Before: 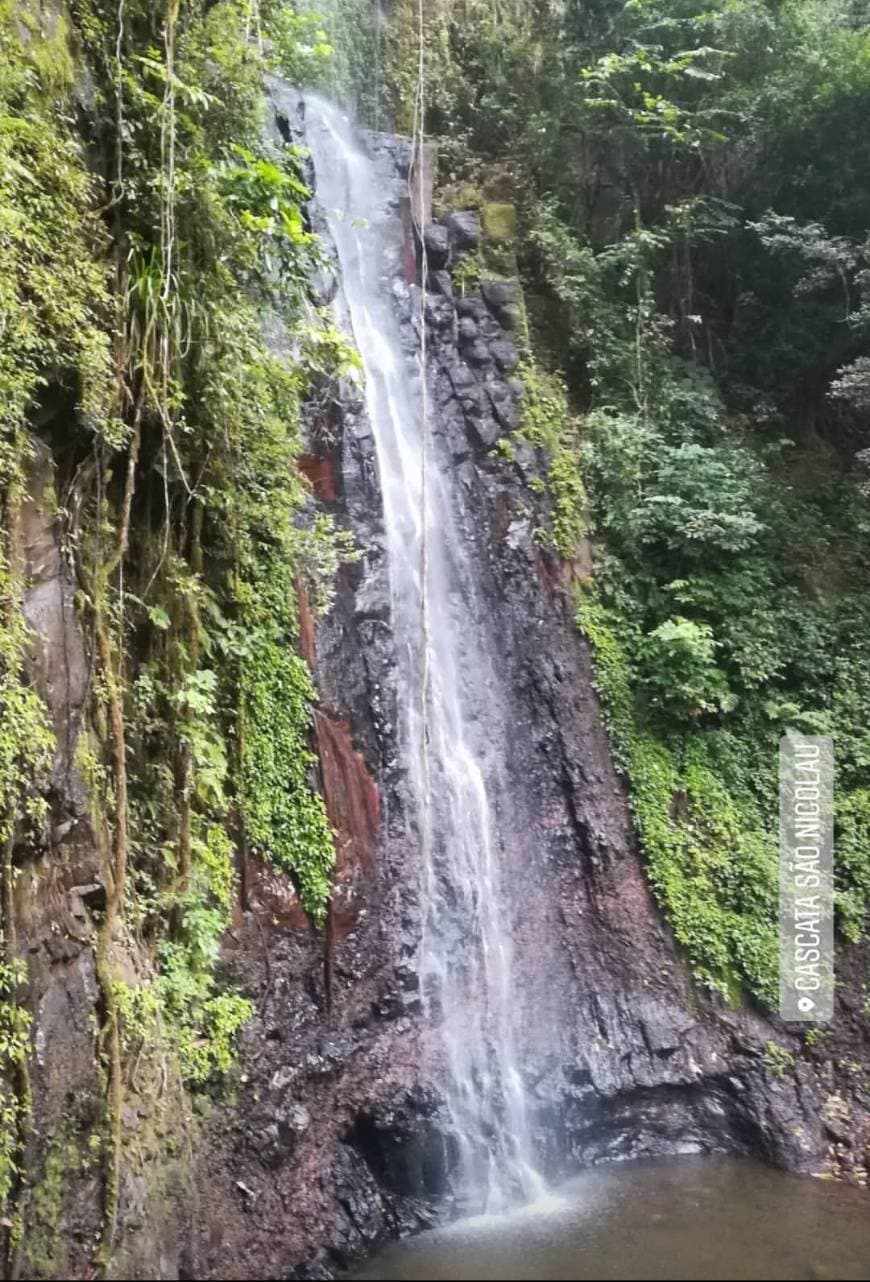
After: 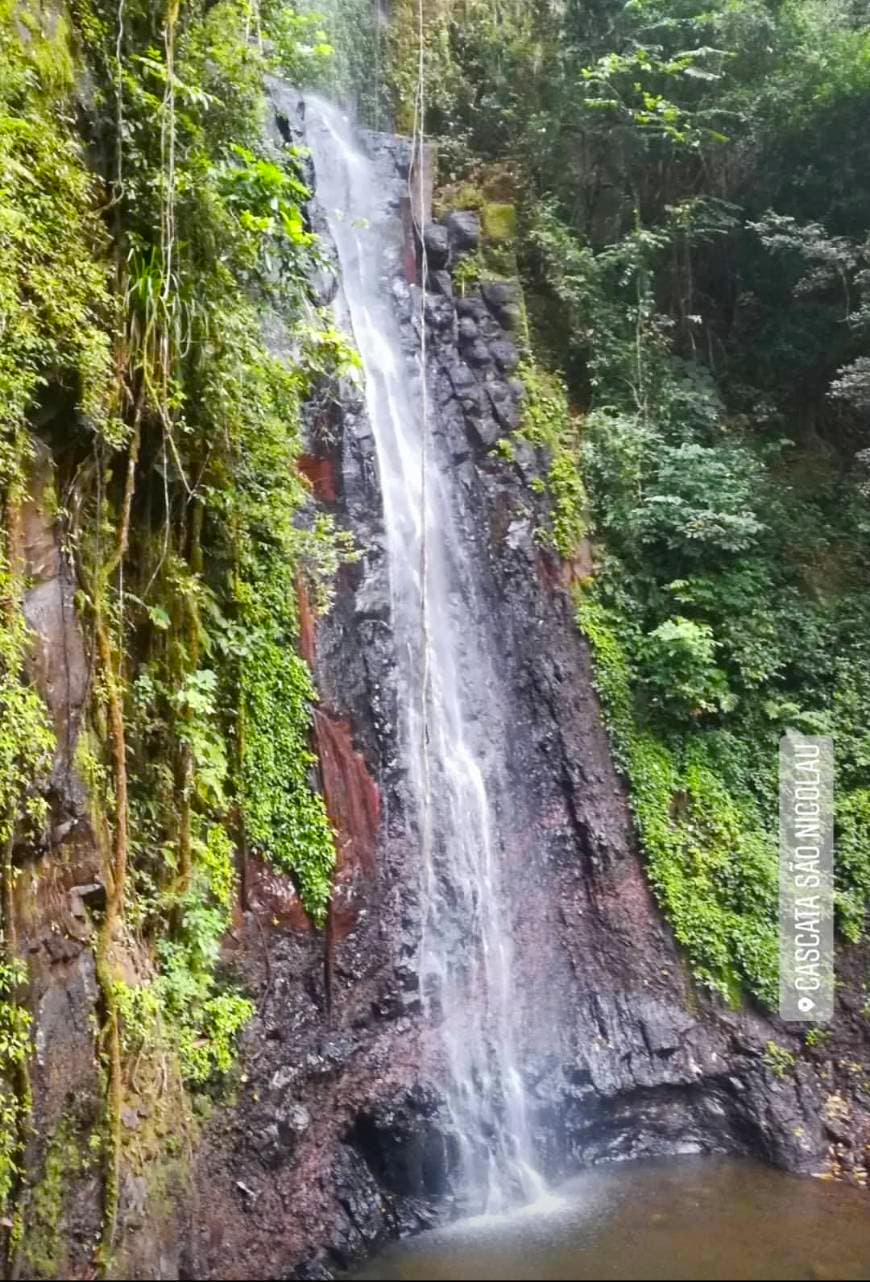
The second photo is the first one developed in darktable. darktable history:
color zones: curves: ch0 [(0.224, 0.526) (0.75, 0.5)]; ch1 [(0.055, 0.526) (0.224, 0.761) (0.377, 0.526) (0.75, 0.5)]
color balance rgb: linear chroma grading › shadows 31.52%, linear chroma grading › global chroma -1.842%, linear chroma grading › mid-tones 4.035%, perceptual saturation grading › global saturation 2.64%
